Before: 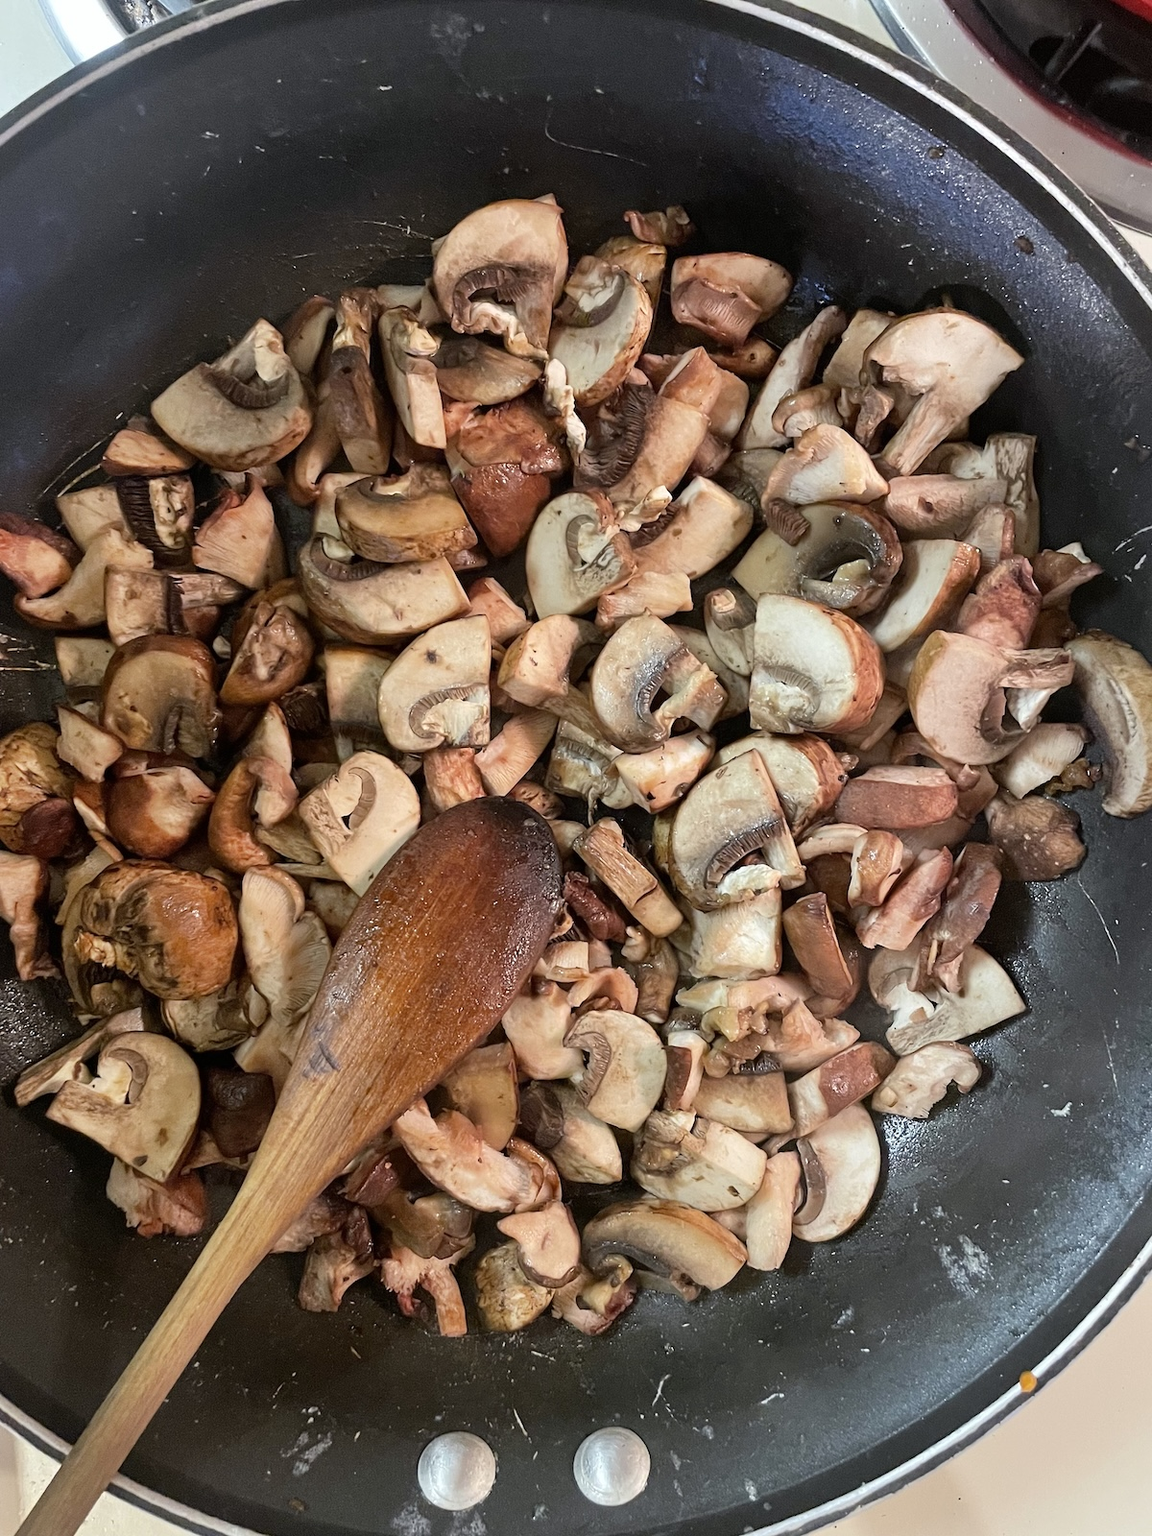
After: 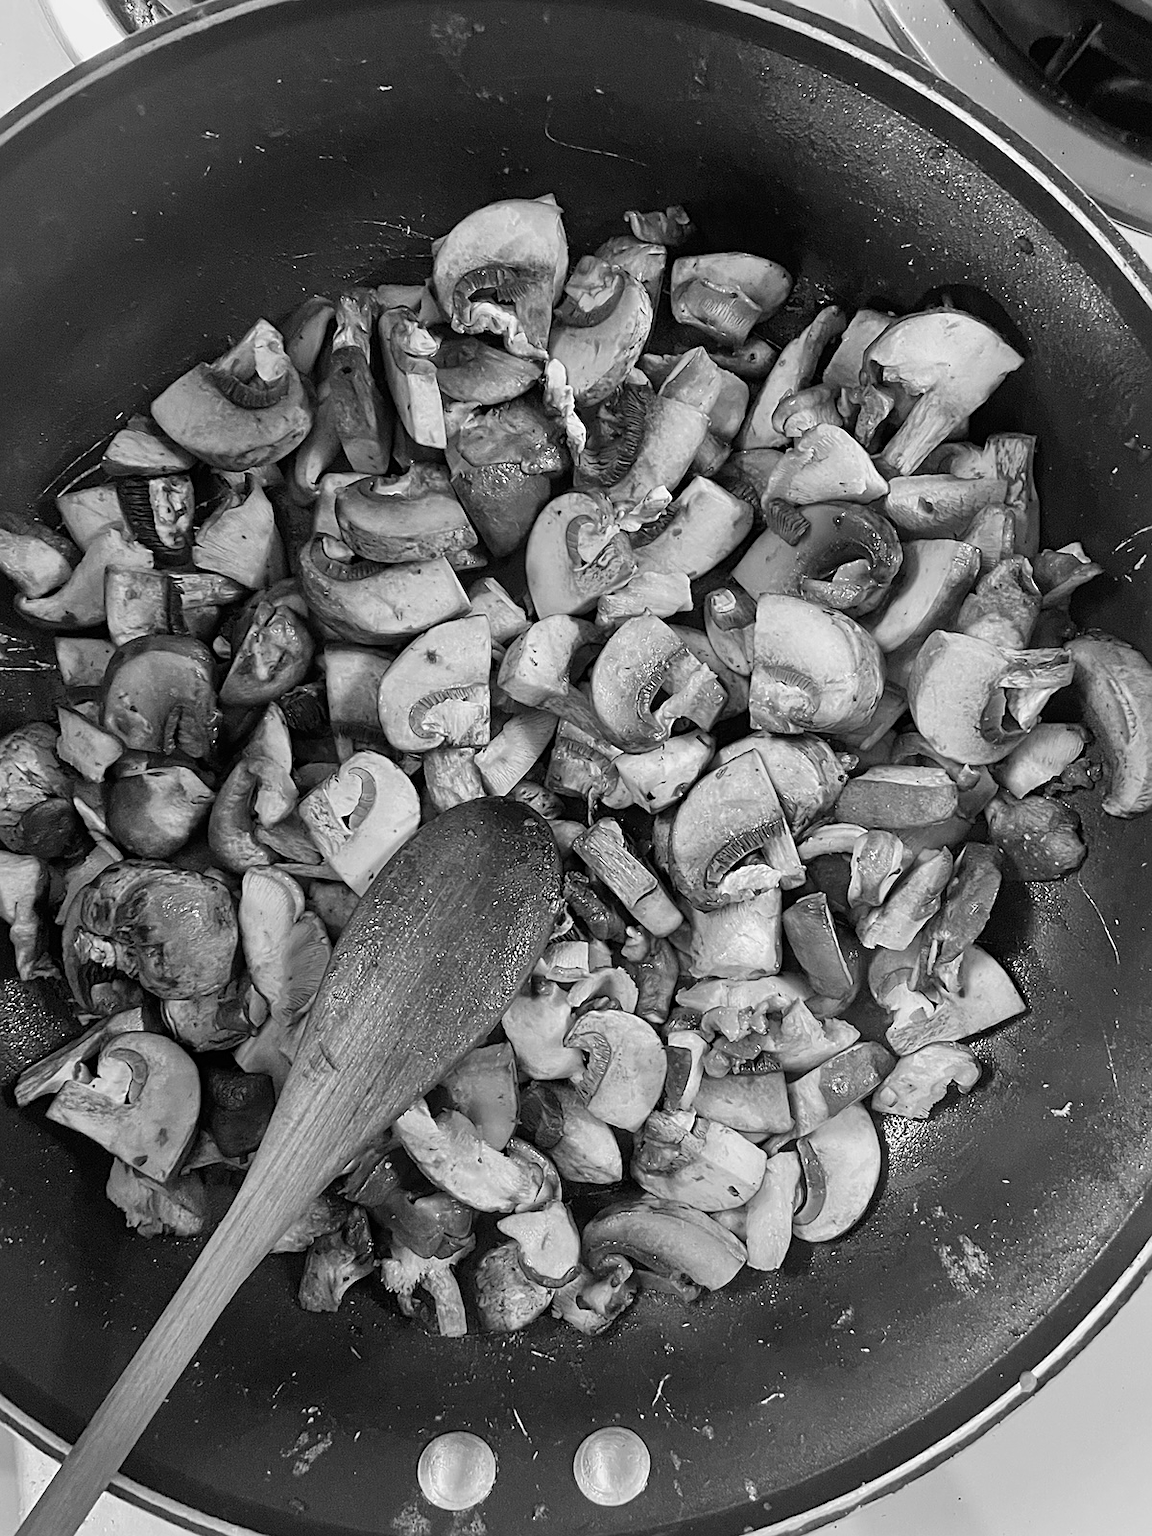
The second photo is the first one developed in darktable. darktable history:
color correction: highlights a* -2.73, highlights b* -2.09, shadows a* 2.41, shadows b* 2.73
monochrome: a 30.25, b 92.03
sharpen: on, module defaults
color zones: curves: ch0 [(0, 0.559) (0.153, 0.551) (0.229, 0.5) (0.429, 0.5) (0.571, 0.5) (0.714, 0.5) (0.857, 0.5) (1, 0.559)]; ch1 [(0, 0.417) (0.112, 0.336) (0.213, 0.26) (0.429, 0.34) (0.571, 0.35) (0.683, 0.331) (0.857, 0.344) (1, 0.417)]
